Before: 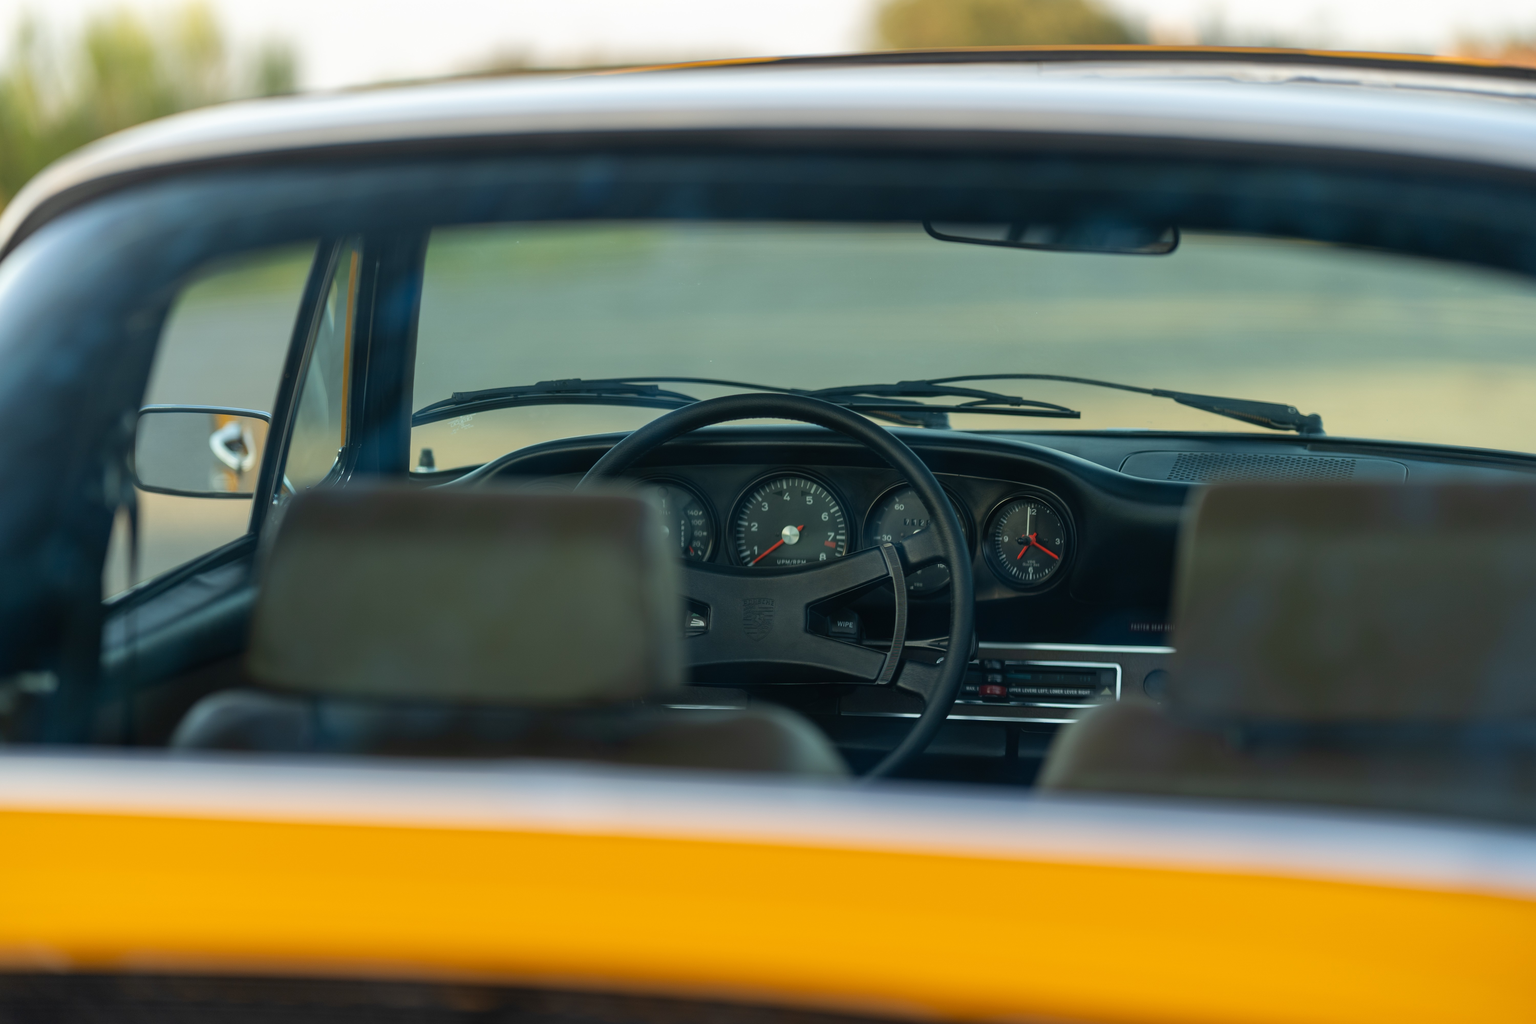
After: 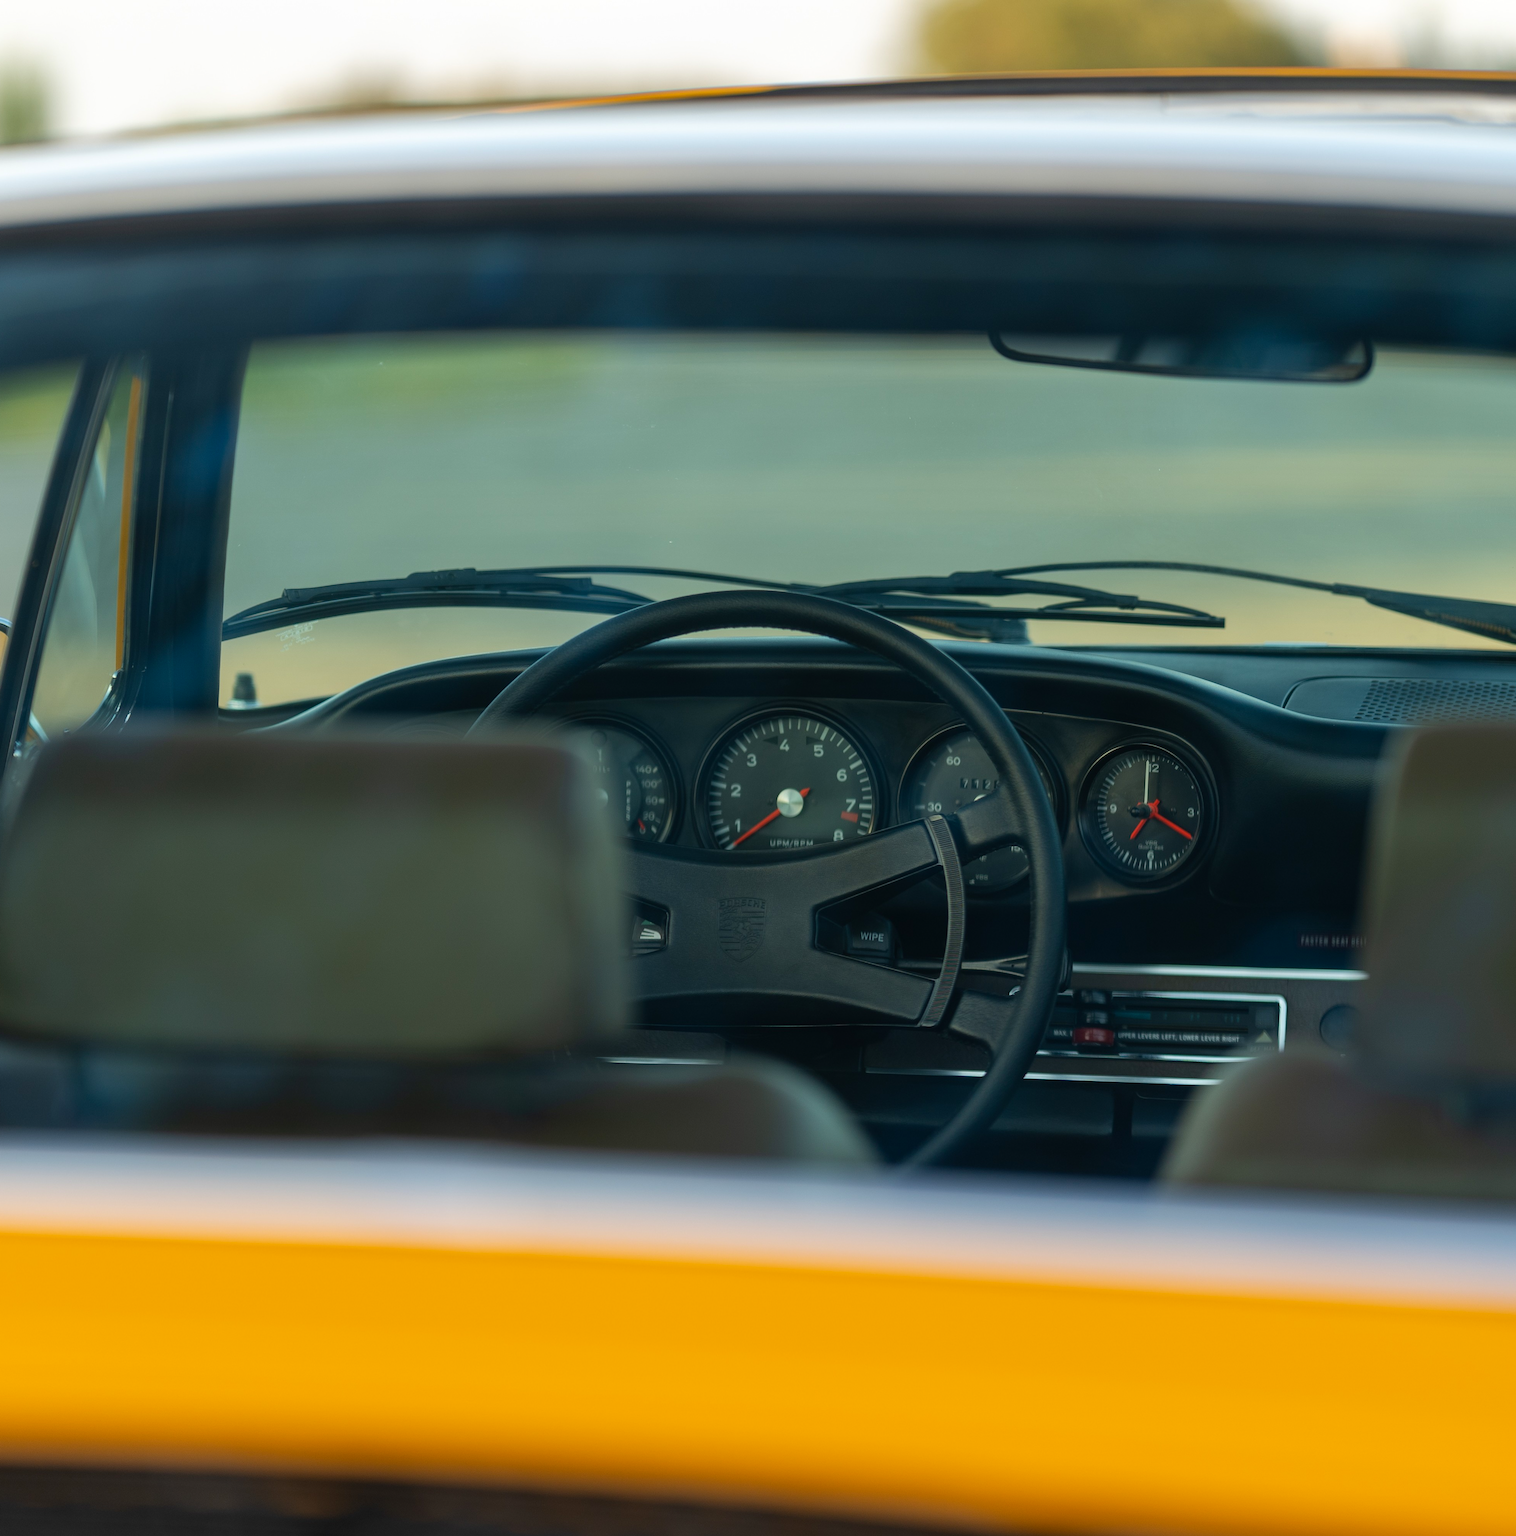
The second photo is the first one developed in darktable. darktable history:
tone equalizer: edges refinement/feathering 500, mask exposure compensation -1.57 EV, preserve details no
color balance rgb: perceptual saturation grading › global saturation 0.212%, global vibrance 24.477%
crop: left 17.185%, right 17.001%
